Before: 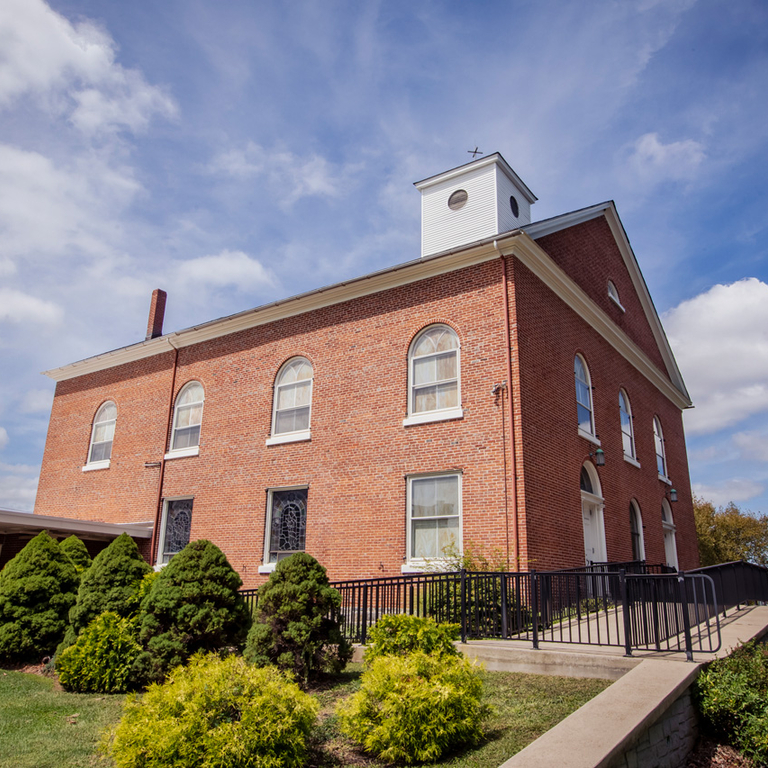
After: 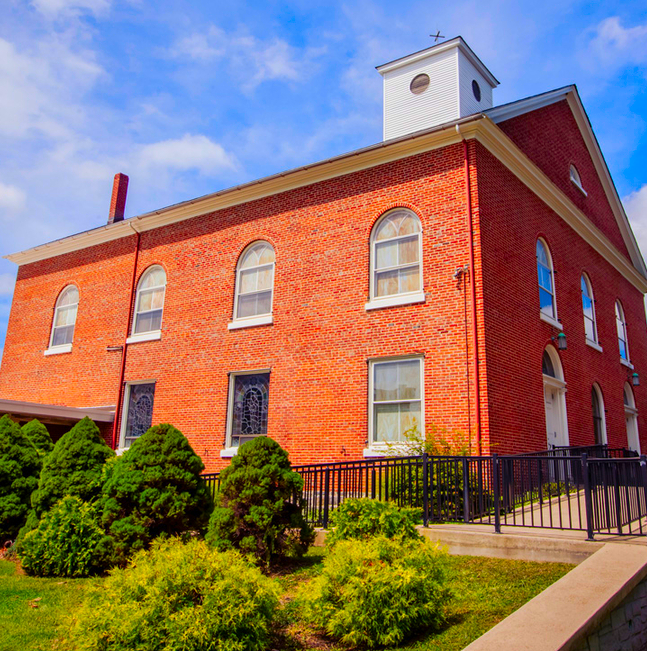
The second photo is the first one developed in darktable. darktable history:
color correction: highlights b* 0.023, saturation 2.16
crop and rotate: left 5.025%, top 15.203%, right 10.691%
